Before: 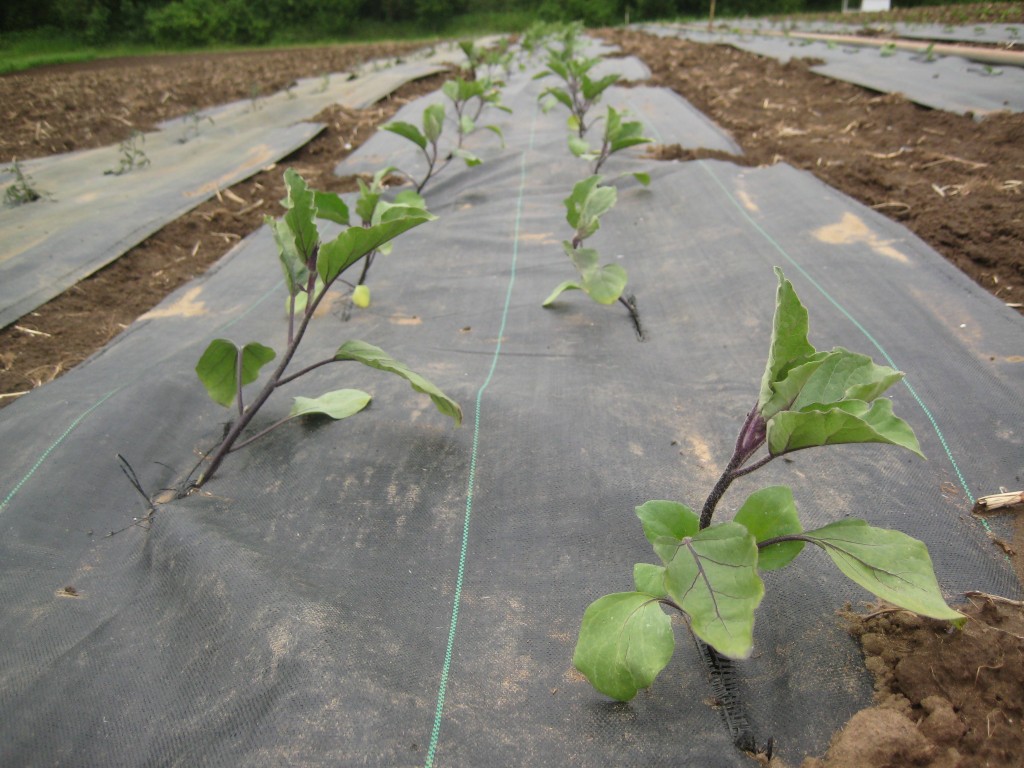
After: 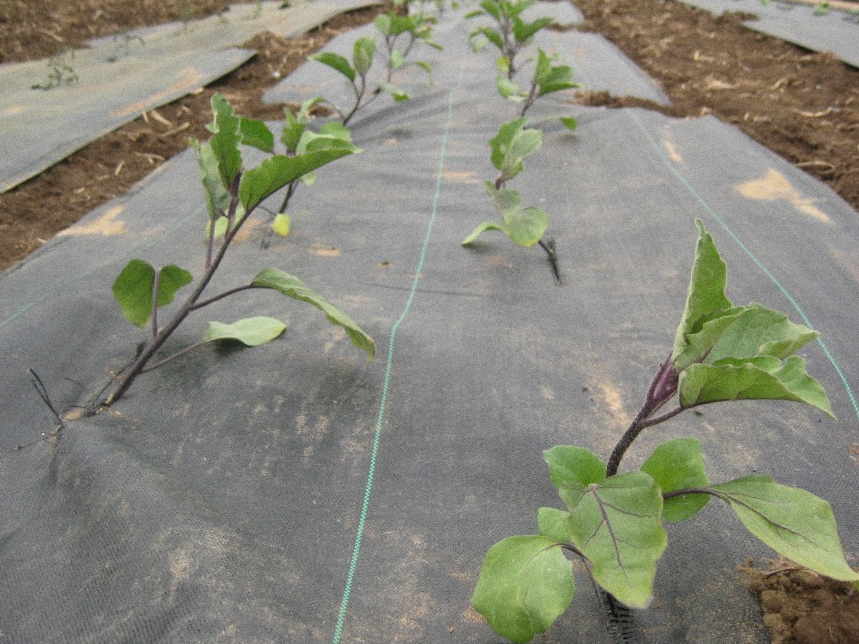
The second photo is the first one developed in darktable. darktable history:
grain: coarseness 0.09 ISO
crop and rotate: angle -3.27°, left 5.211%, top 5.211%, right 4.607%, bottom 4.607%
